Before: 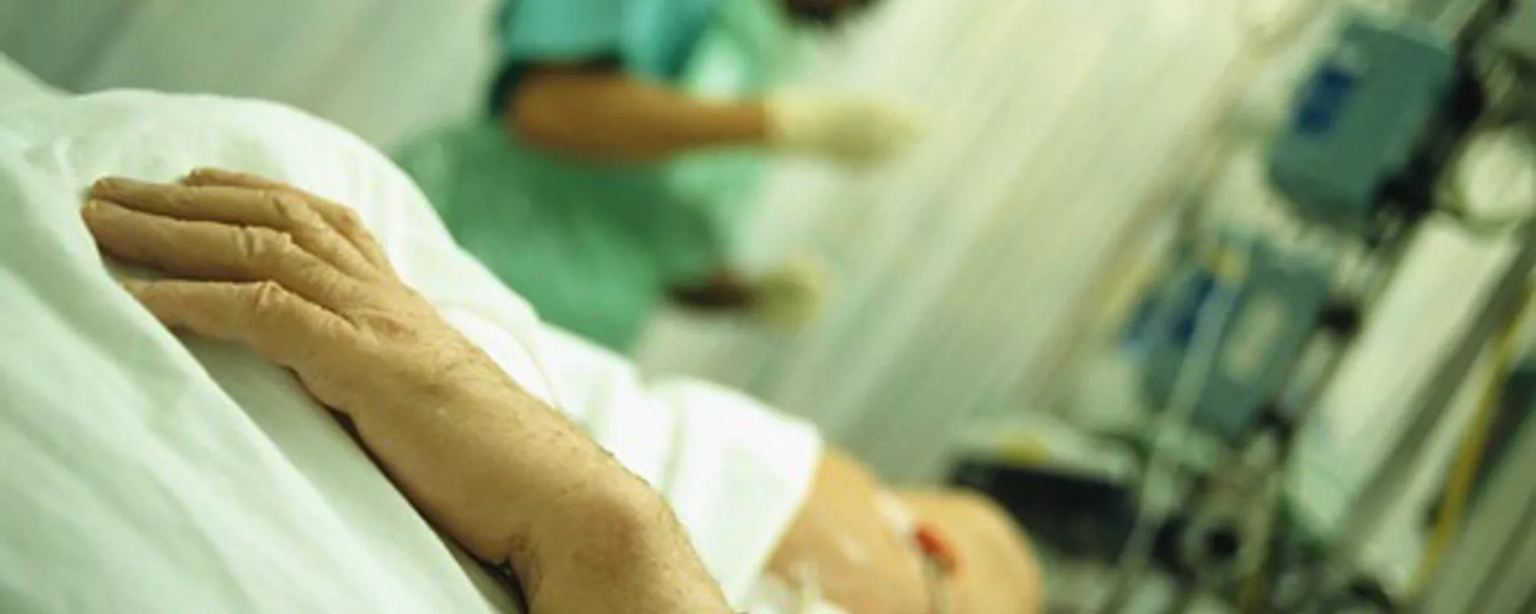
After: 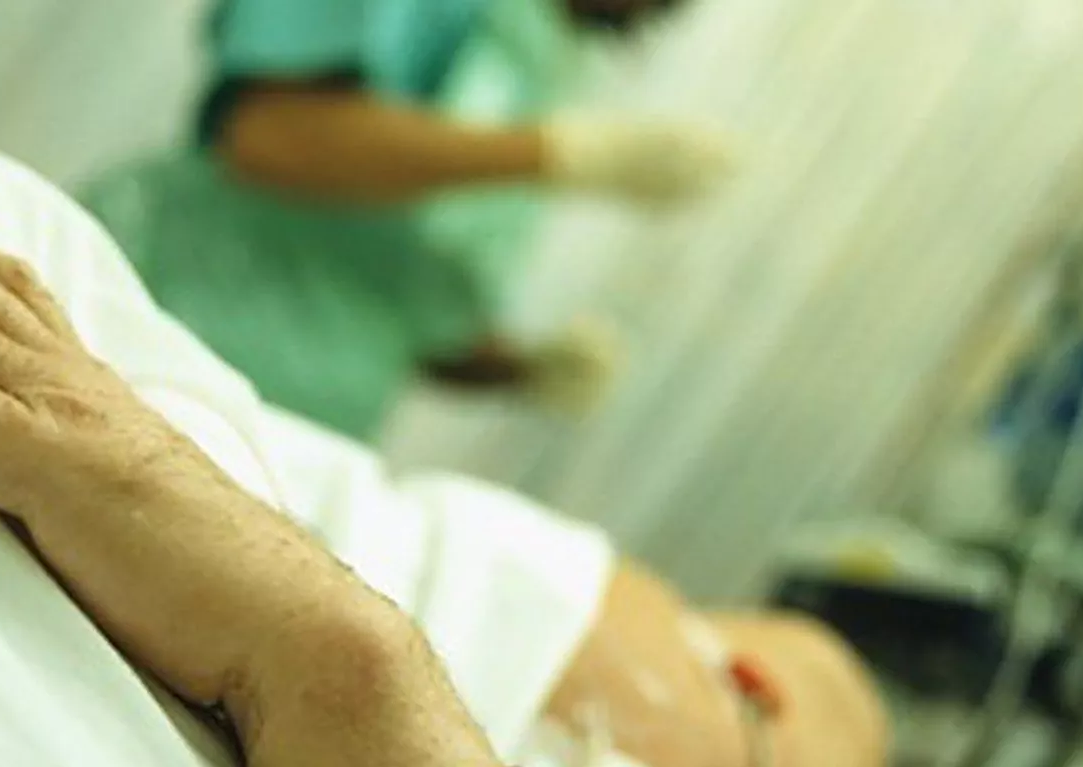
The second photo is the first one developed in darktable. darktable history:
sharpen: on, module defaults
crop: left 21.61%, right 21.98%, bottom 0.009%
